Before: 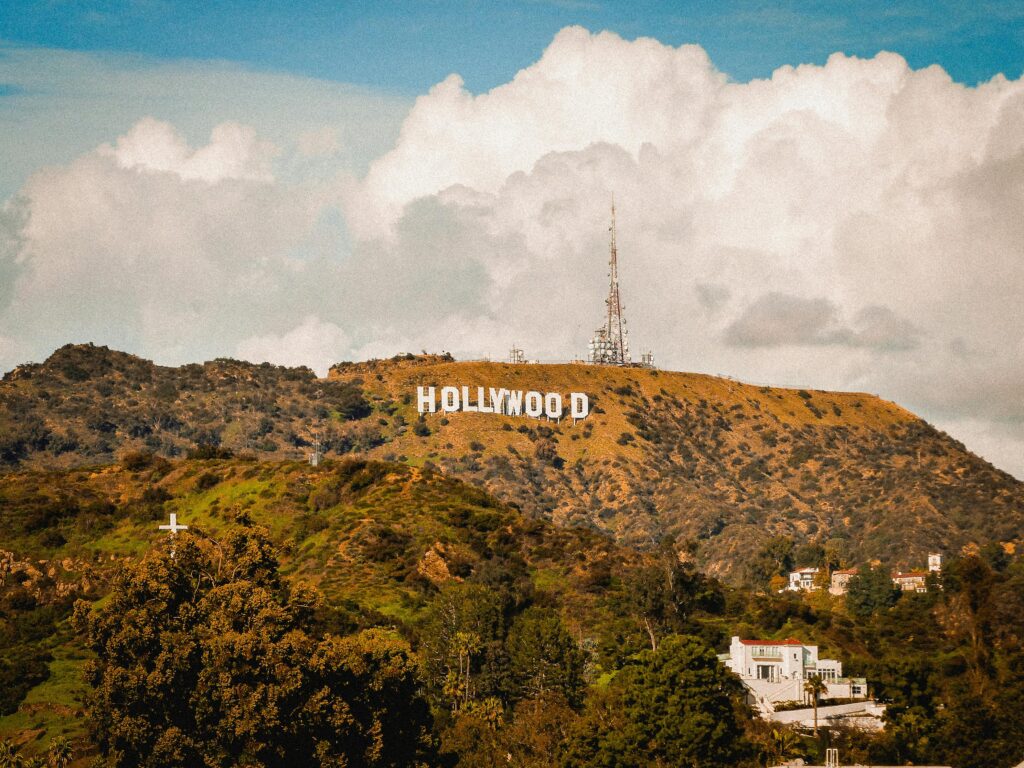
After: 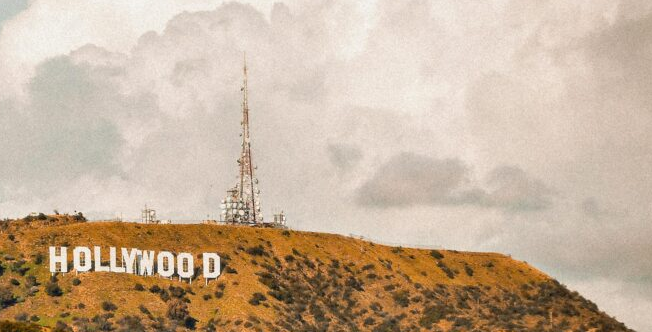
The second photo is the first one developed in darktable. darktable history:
crop: left 36.005%, top 18.293%, right 0.31%, bottom 38.444%
exposure: black level correction 0.001, exposure 0.014 EV, compensate highlight preservation false
